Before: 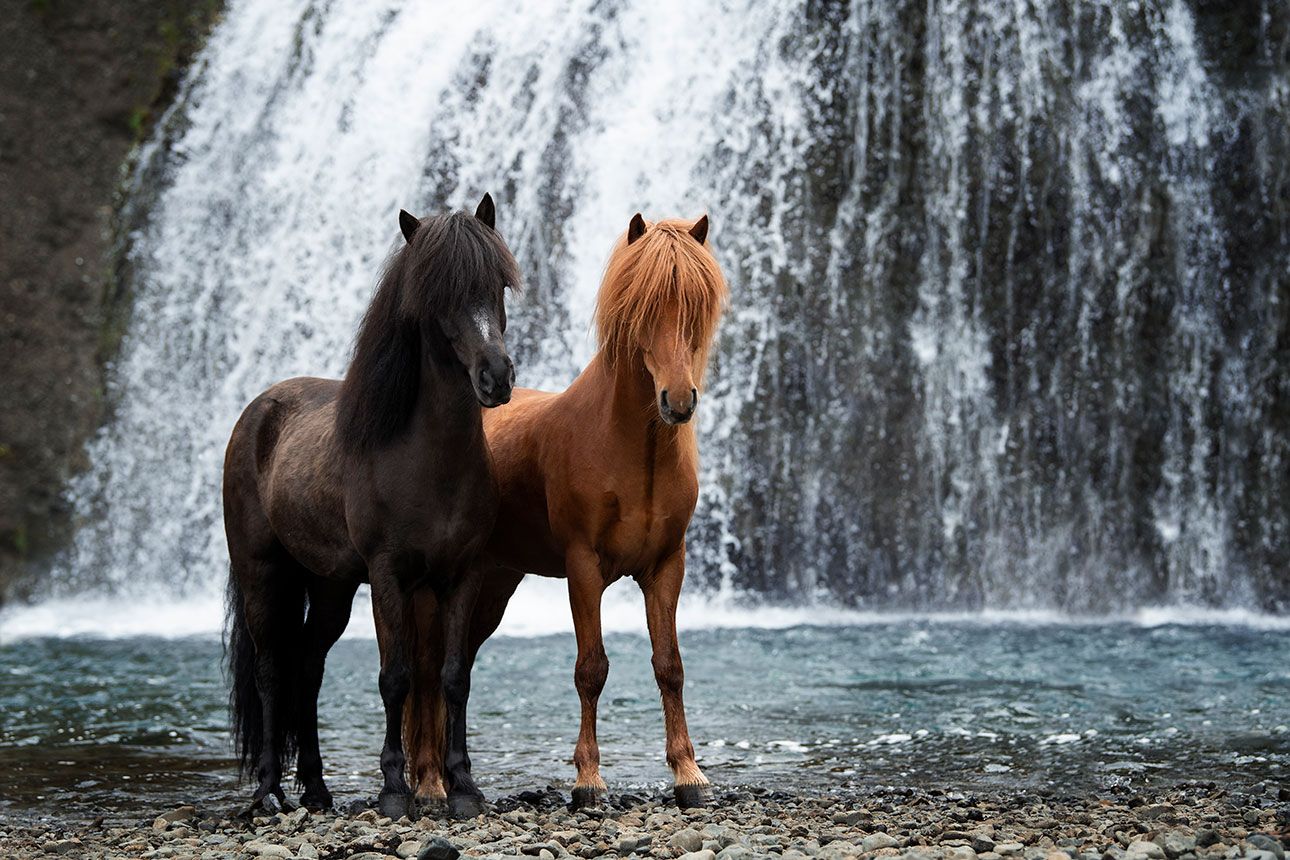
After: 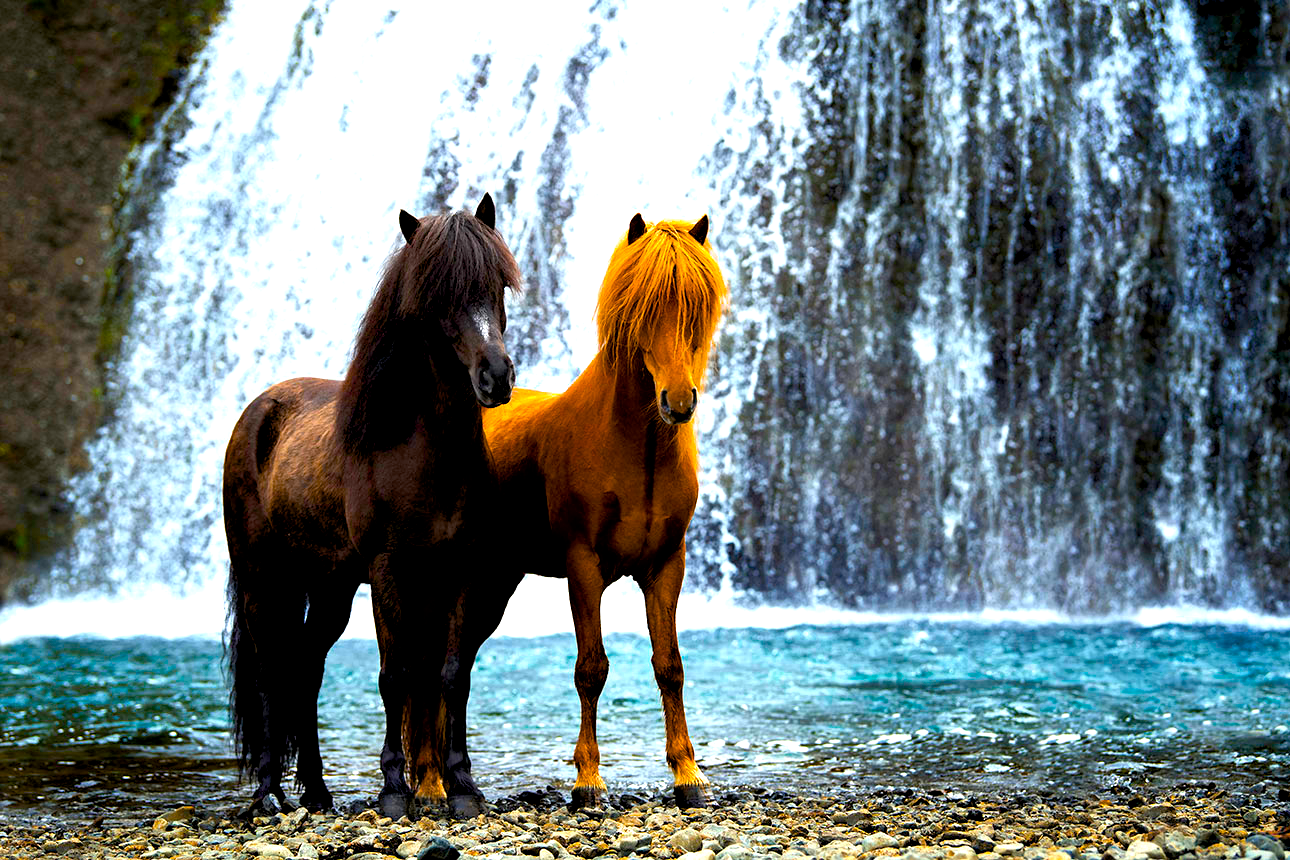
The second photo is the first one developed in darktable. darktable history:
exposure: black level correction 0.009, exposure 0.119 EV, compensate highlight preservation false
color balance rgb: linear chroma grading › global chroma 20%, perceptual saturation grading › global saturation 65%, perceptual saturation grading › highlights 50%, perceptual saturation grading › shadows 30%, perceptual brilliance grading › global brilliance 12%, perceptual brilliance grading › highlights 15%, global vibrance 20%
